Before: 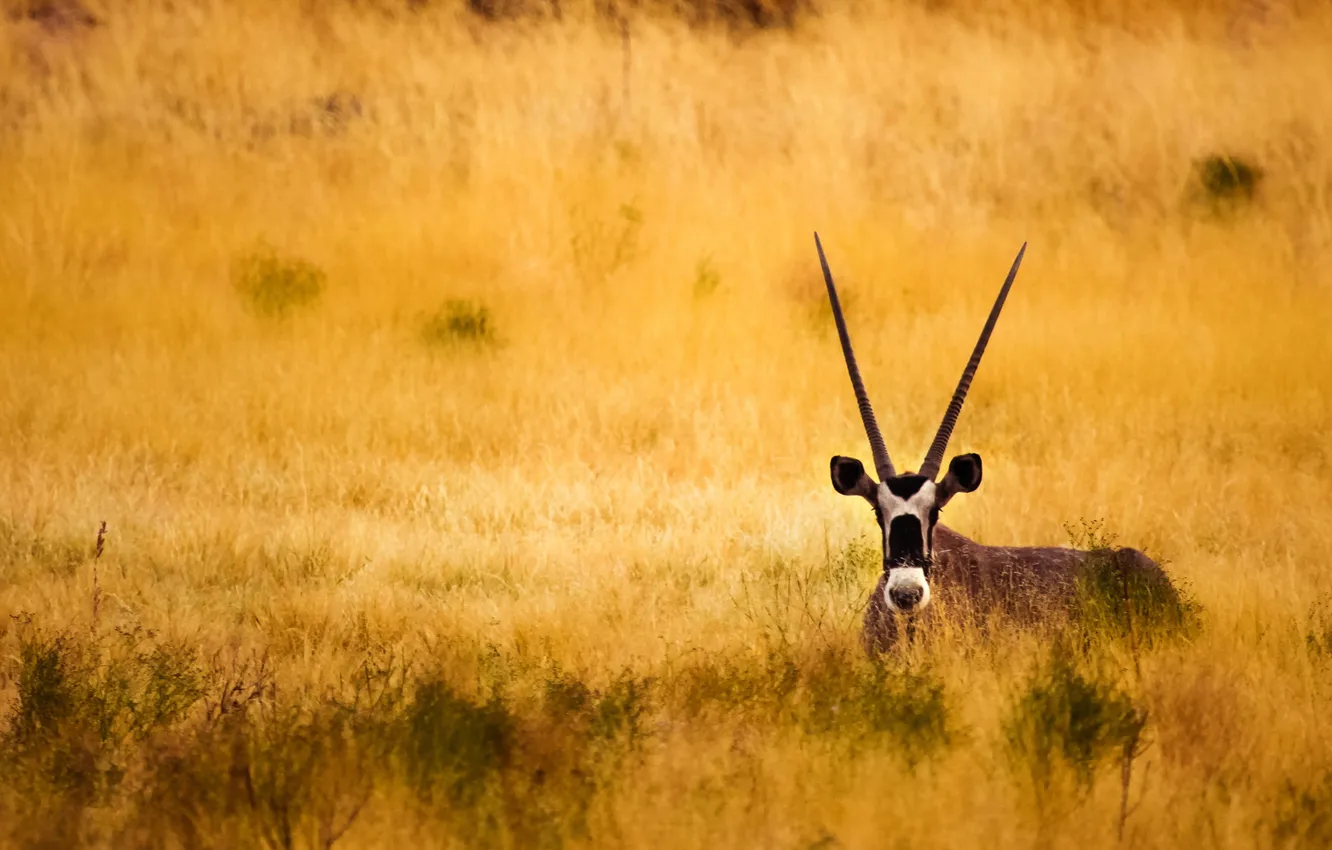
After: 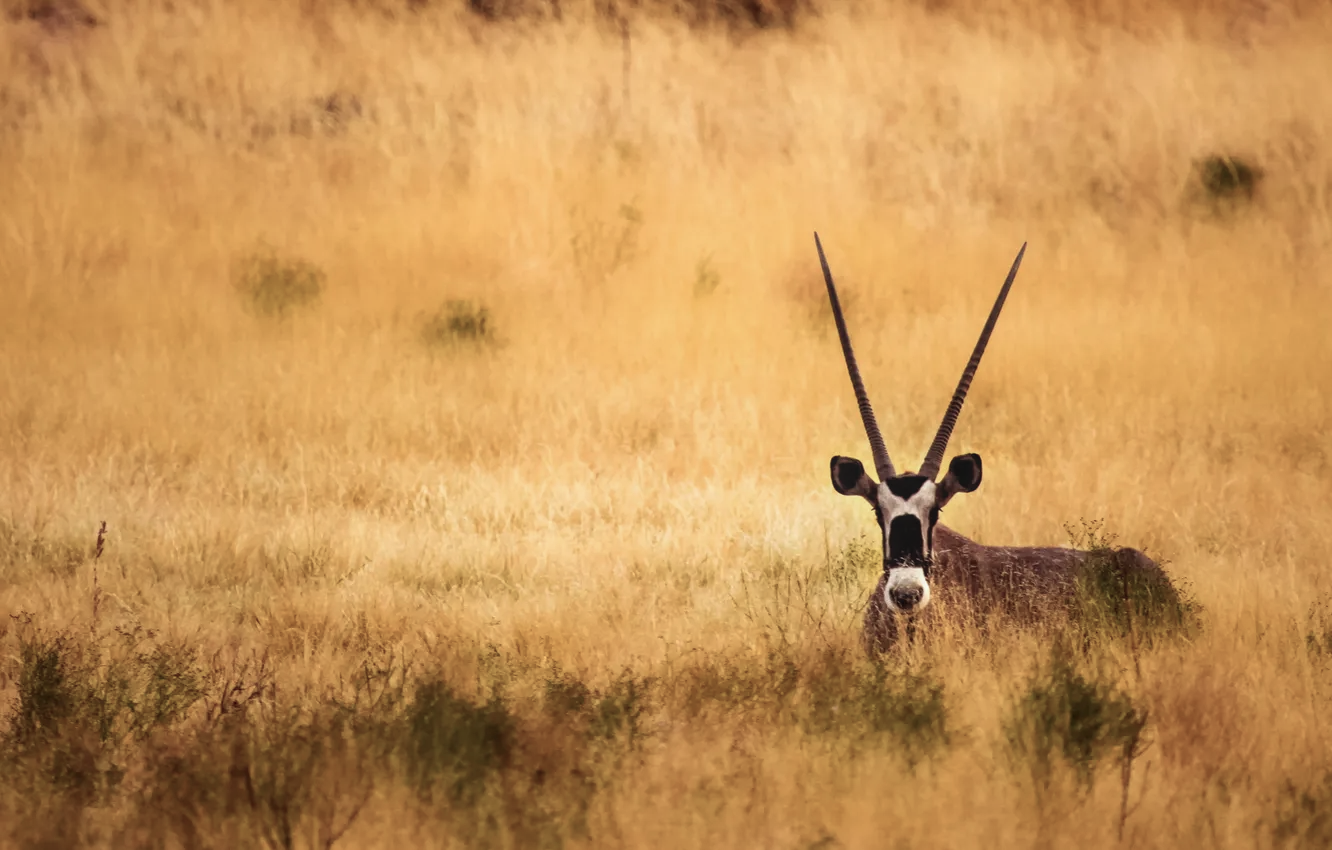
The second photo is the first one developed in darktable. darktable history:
color balance: input saturation 80.07%
local contrast: detail 110%
